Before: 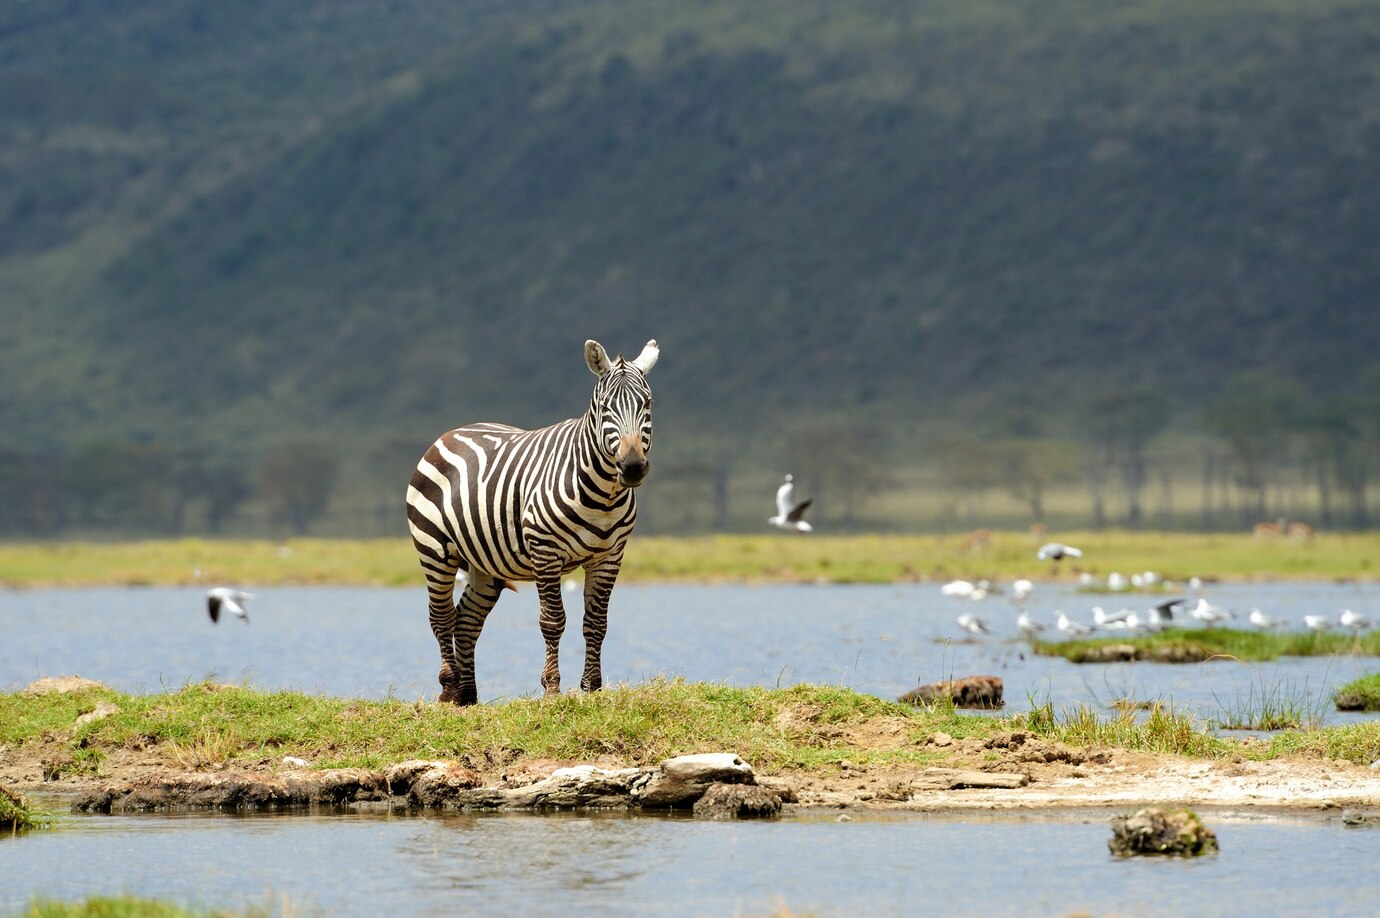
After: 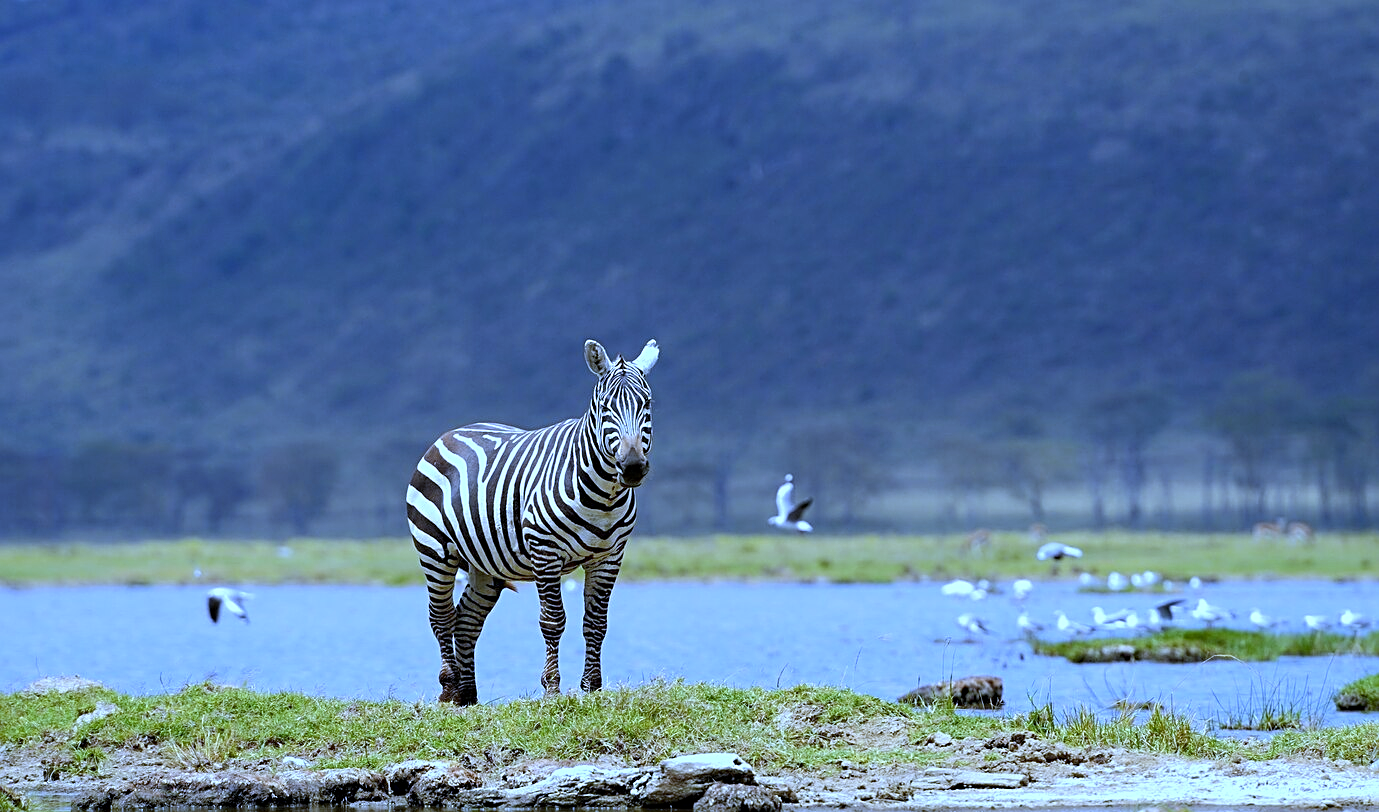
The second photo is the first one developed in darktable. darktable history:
crop and rotate: top 0%, bottom 11.49%
local contrast: highlights 100%, shadows 100%, detail 120%, midtone range 0.2
sharpen: on, module defaults
white balance: red 0.766, blue 1.537
